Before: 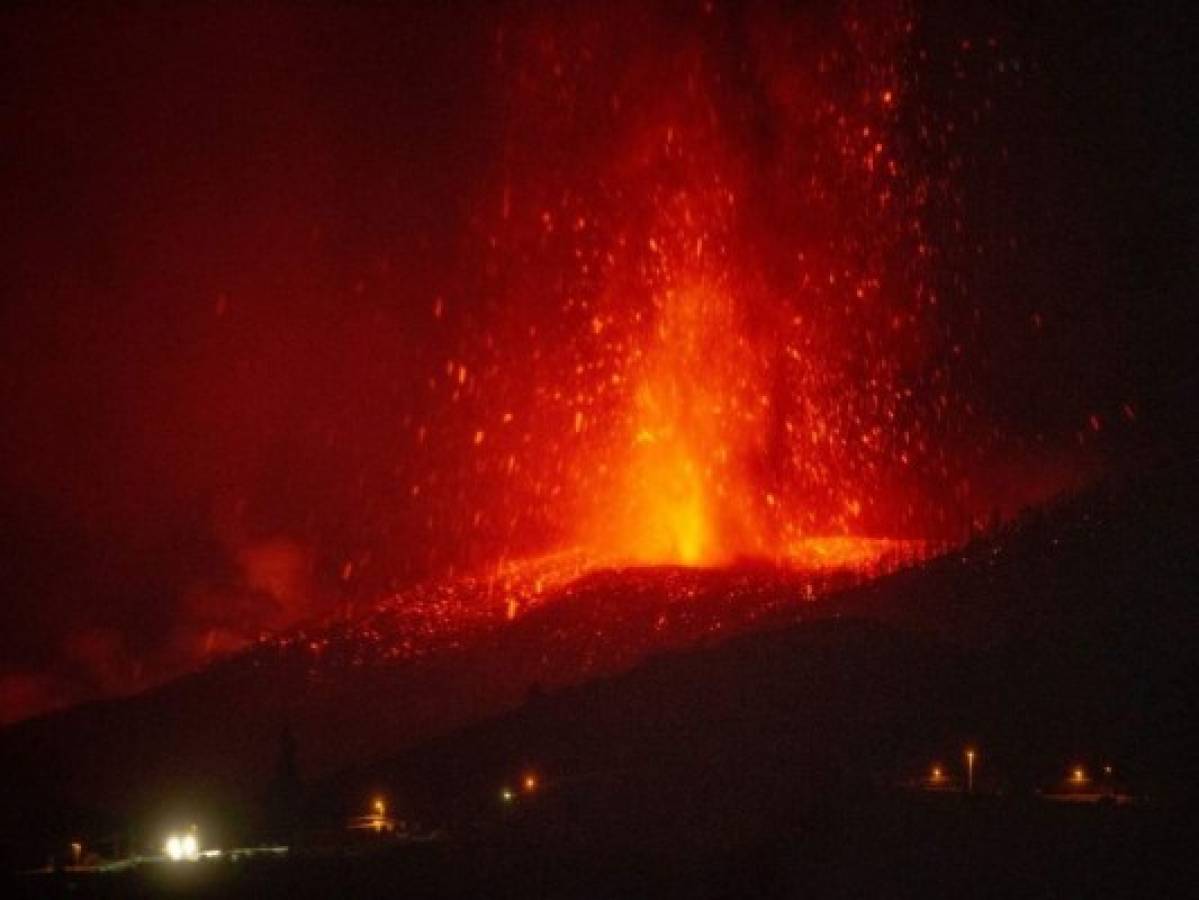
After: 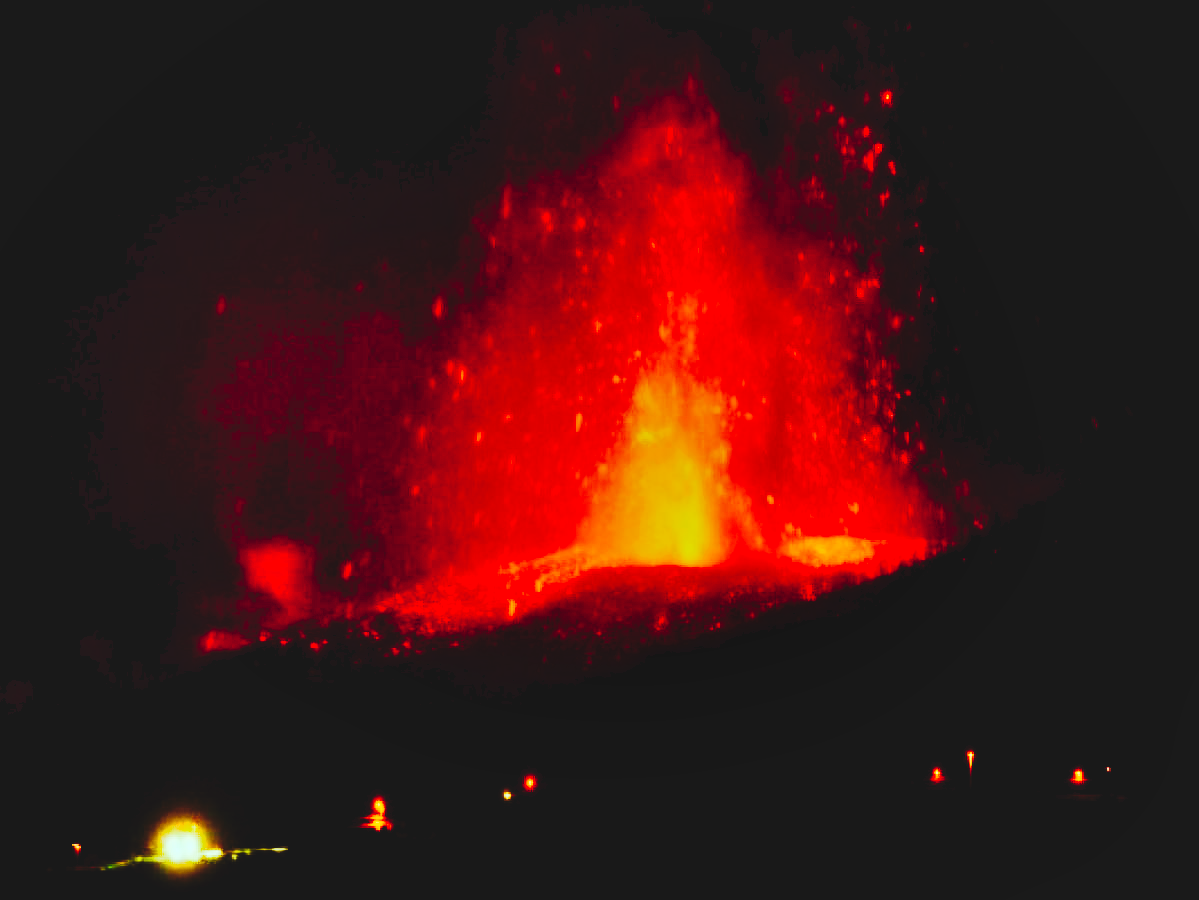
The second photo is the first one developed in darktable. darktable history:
shadows and highlights: highlights color adjustment 39.96%, soften with gaussian
base curve: curves: ch0 [(0, 0) (0.036, 0.01) (0.123, 0.254) (0.258, 0.504) (0.507, 0.748) (1, 1)], preserve colors none
color balance rgb: highlights gain › chroma 5.356%, highlights gain › hue 198.52°, global offset › luminance -1.444%, perceptual saturation grading › global saturation 17.695%, global vibrance 6.956%, saturation formula JzAzBz (2021)
contrast brightness saturation: contrast -0.1, saturation -0.081
